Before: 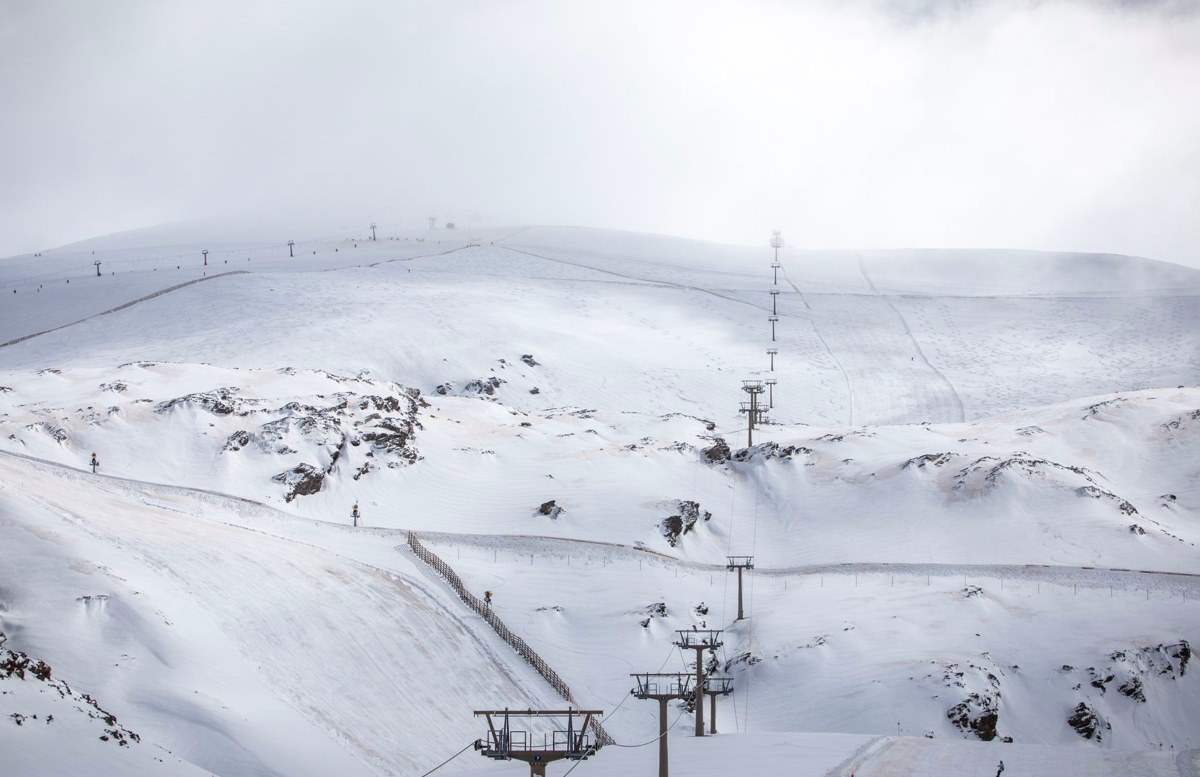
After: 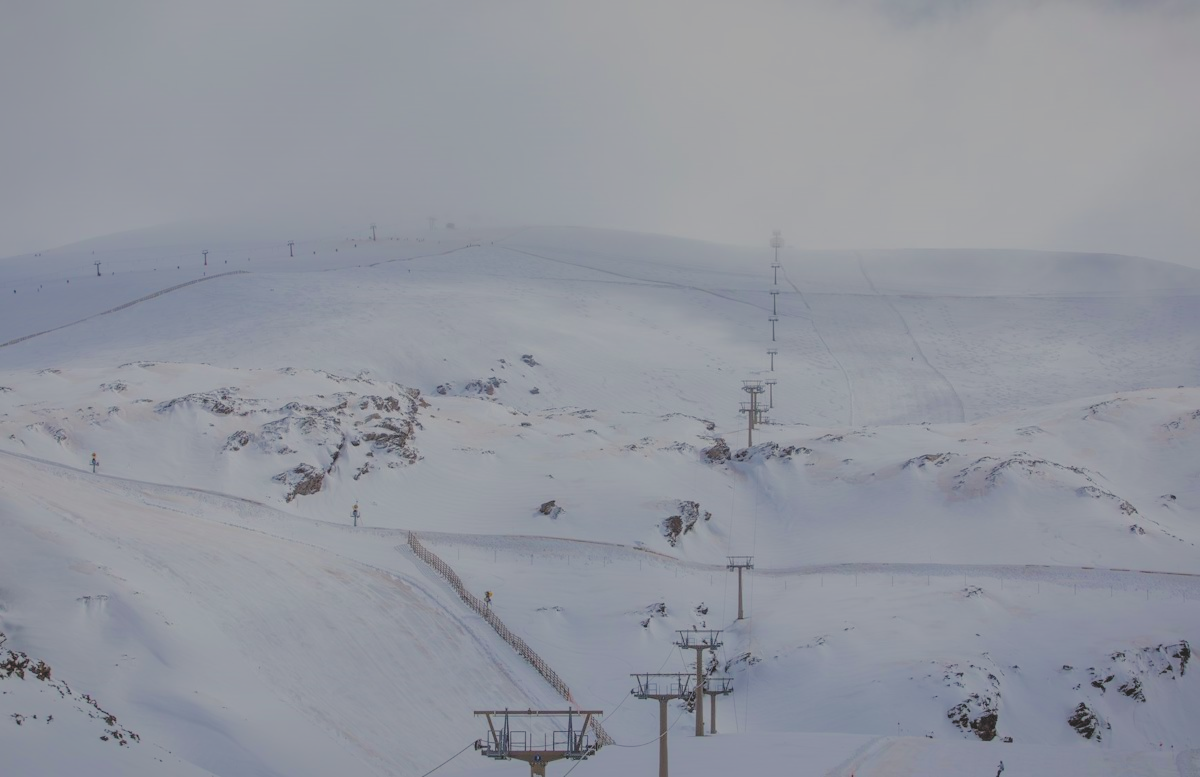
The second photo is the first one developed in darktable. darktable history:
contrast brightness saturation: contrast -0.15, brightness 0.05, saturation -0.12
velvia: strength 9.25%
rgb curve: curves: ch0 [(0, 0) (0.175, 0.154) (0.785, 0.663) (1, 1)]
shadows and highlights: on, module defaults
filmic rgb: white relative exposure 8 EV, threshold 3 EV, hardness 2.44, latitude 10.07%, contrast 0.72, highlights saturation mix 10%, shadows ↔ highlights balance 1.38%, color science v4 (2020), enable highlight reconstruction true
